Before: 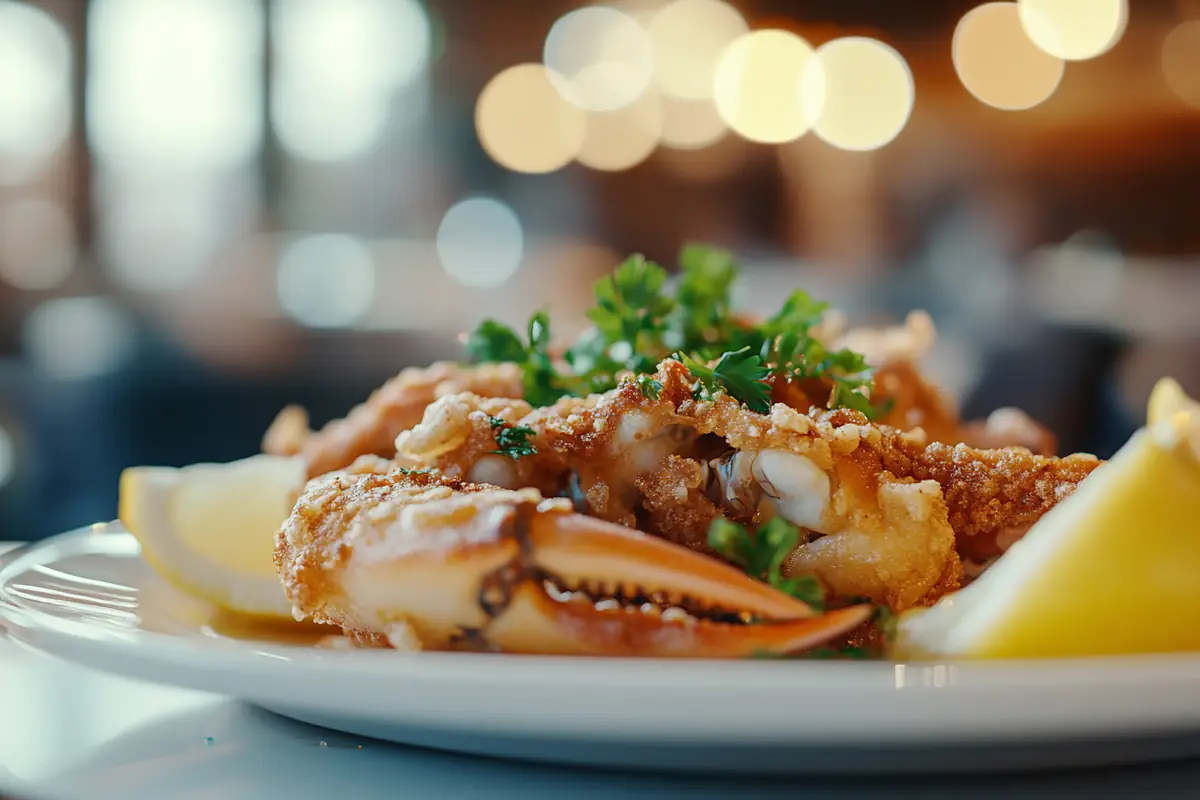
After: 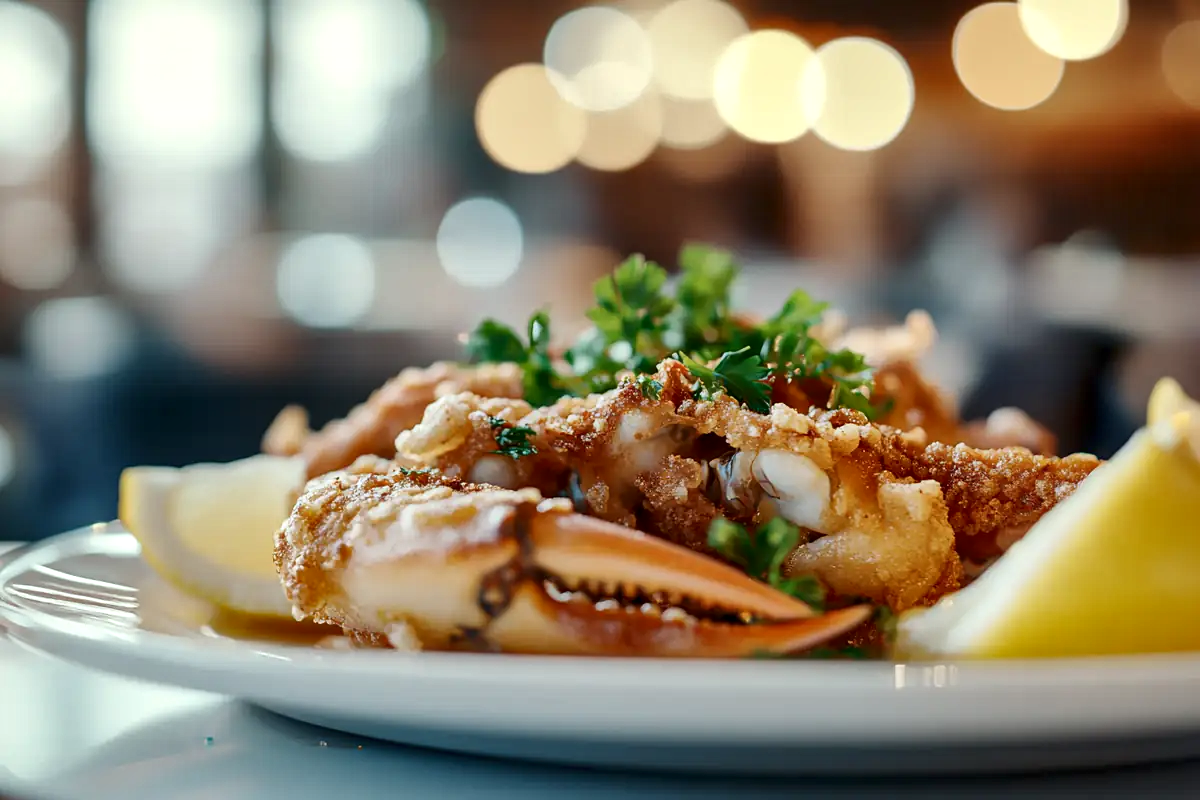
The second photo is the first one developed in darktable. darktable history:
local contrast: mode bilateral grid, contrast 19, coarseness 51, detail 171%, midtone range 0.2
